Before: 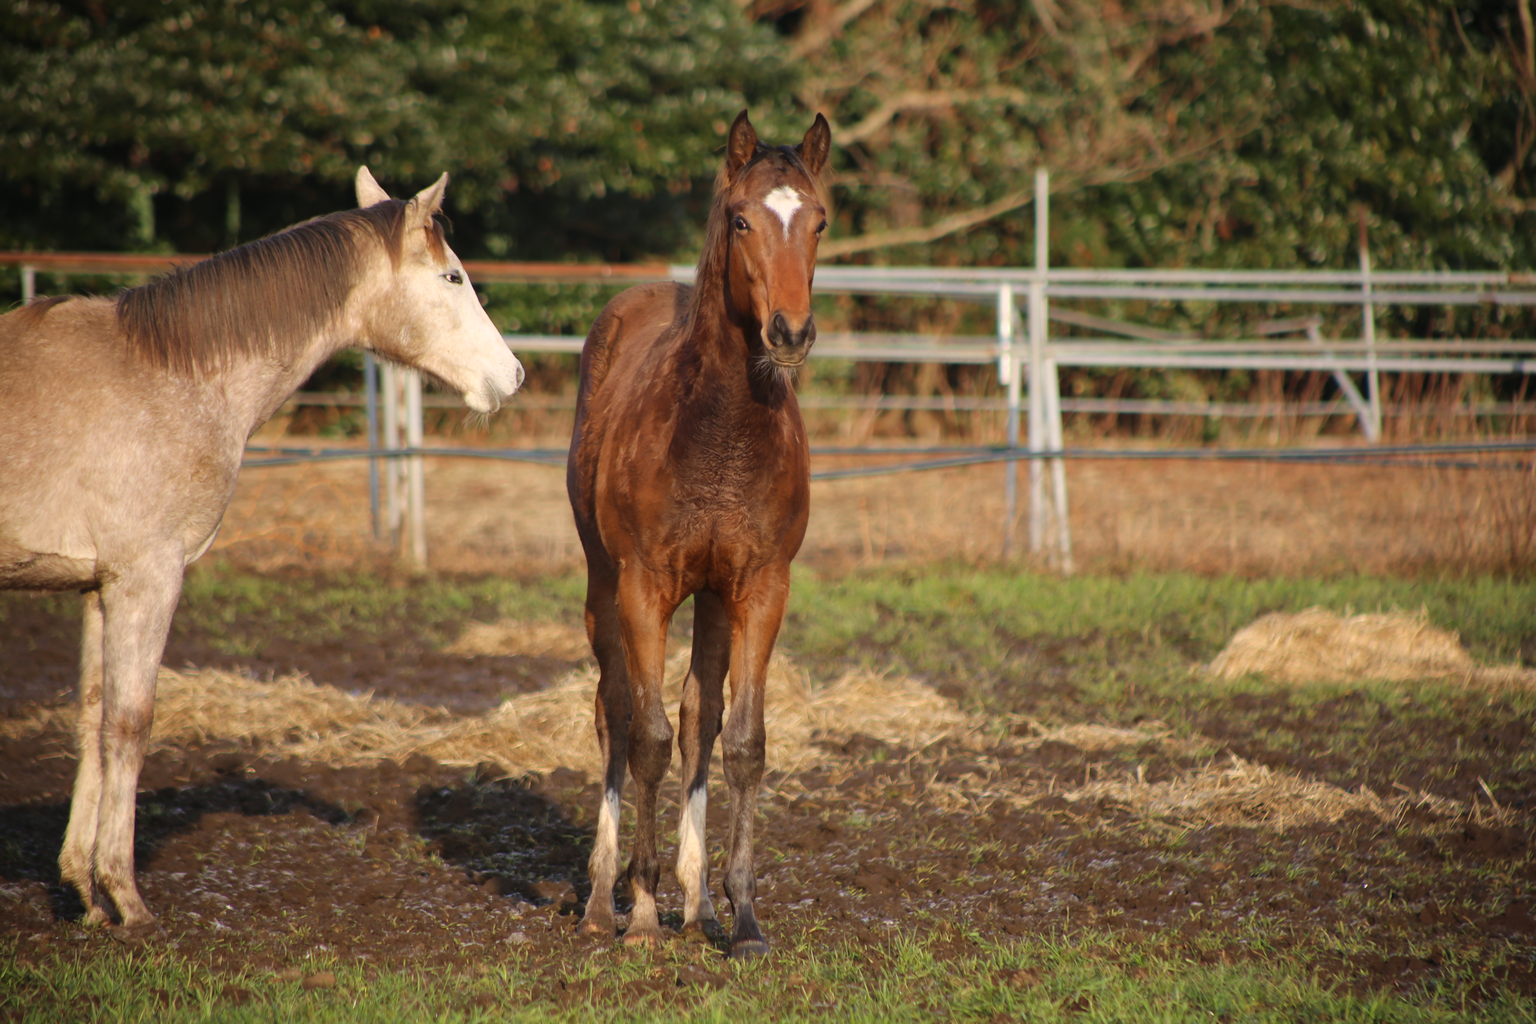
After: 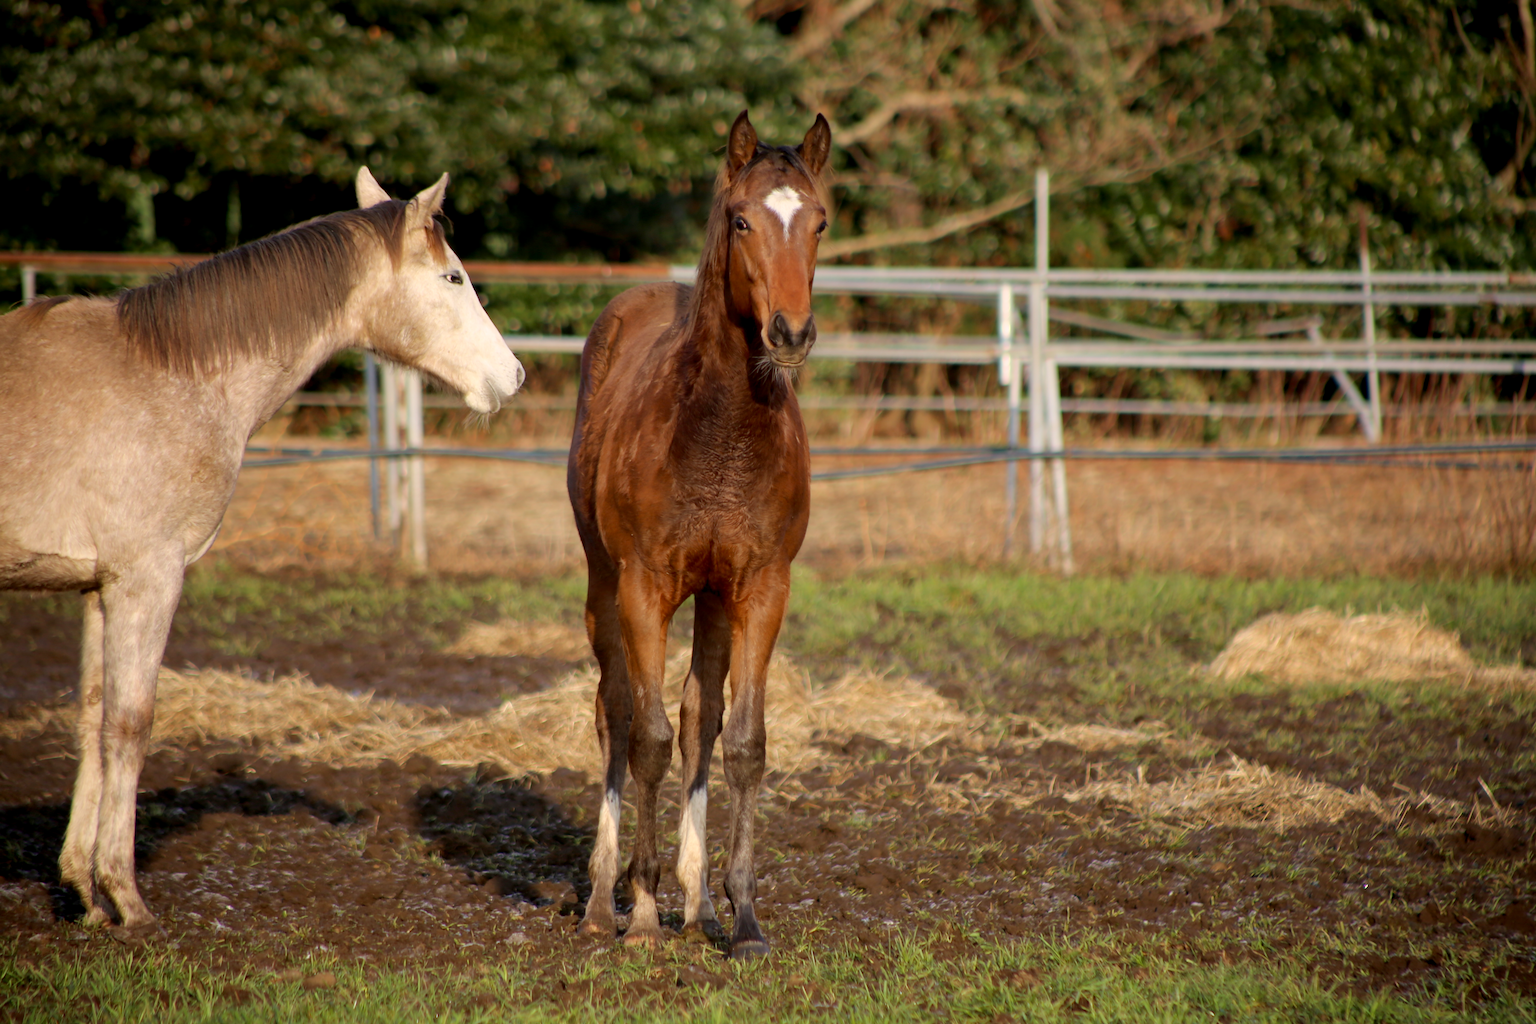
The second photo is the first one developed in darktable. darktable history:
exposure: black level correction 0.009, compensate highlight preservation false
